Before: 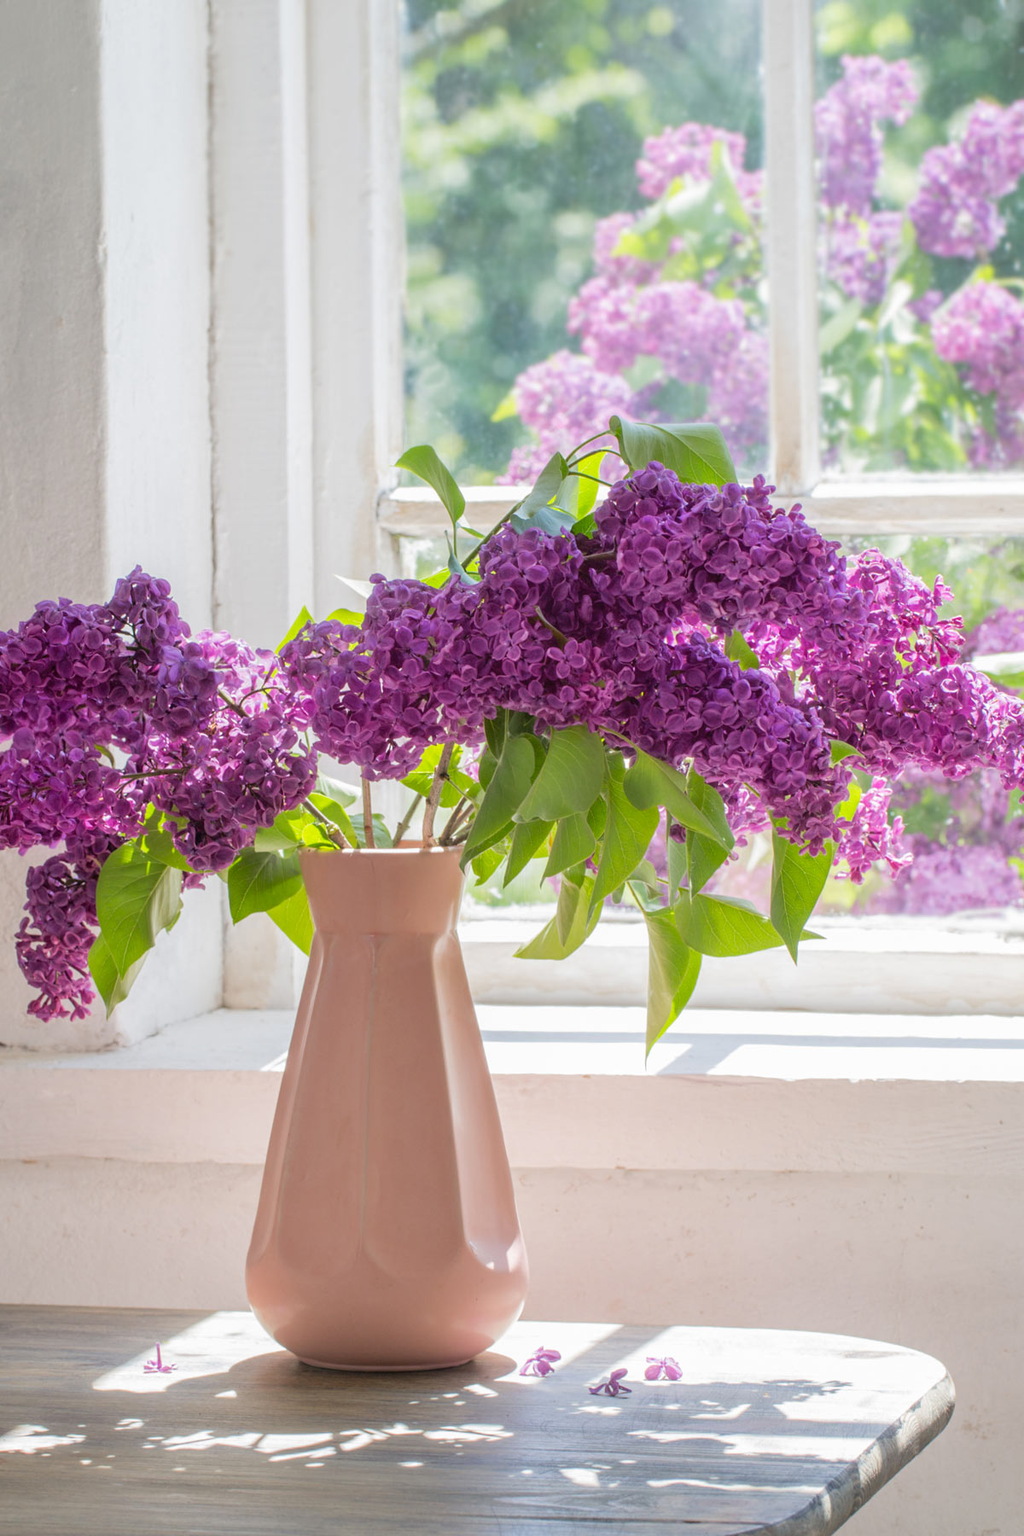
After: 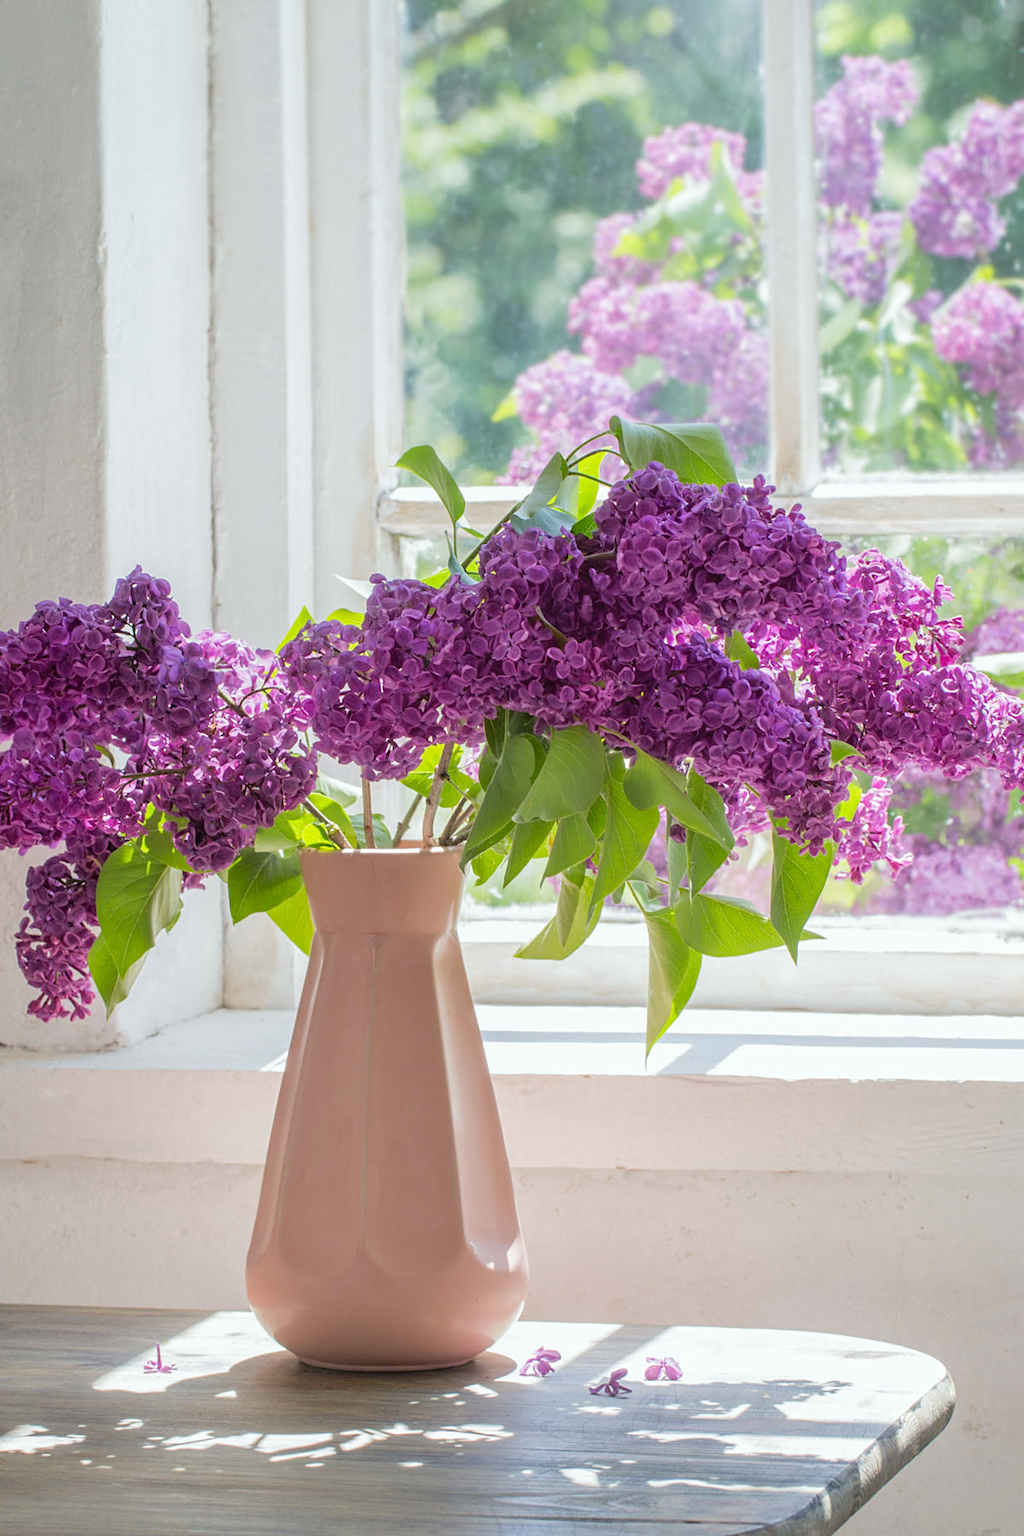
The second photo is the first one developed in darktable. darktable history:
white balance: red 0.978, blue 0.999
sharpen: amount 0.2
